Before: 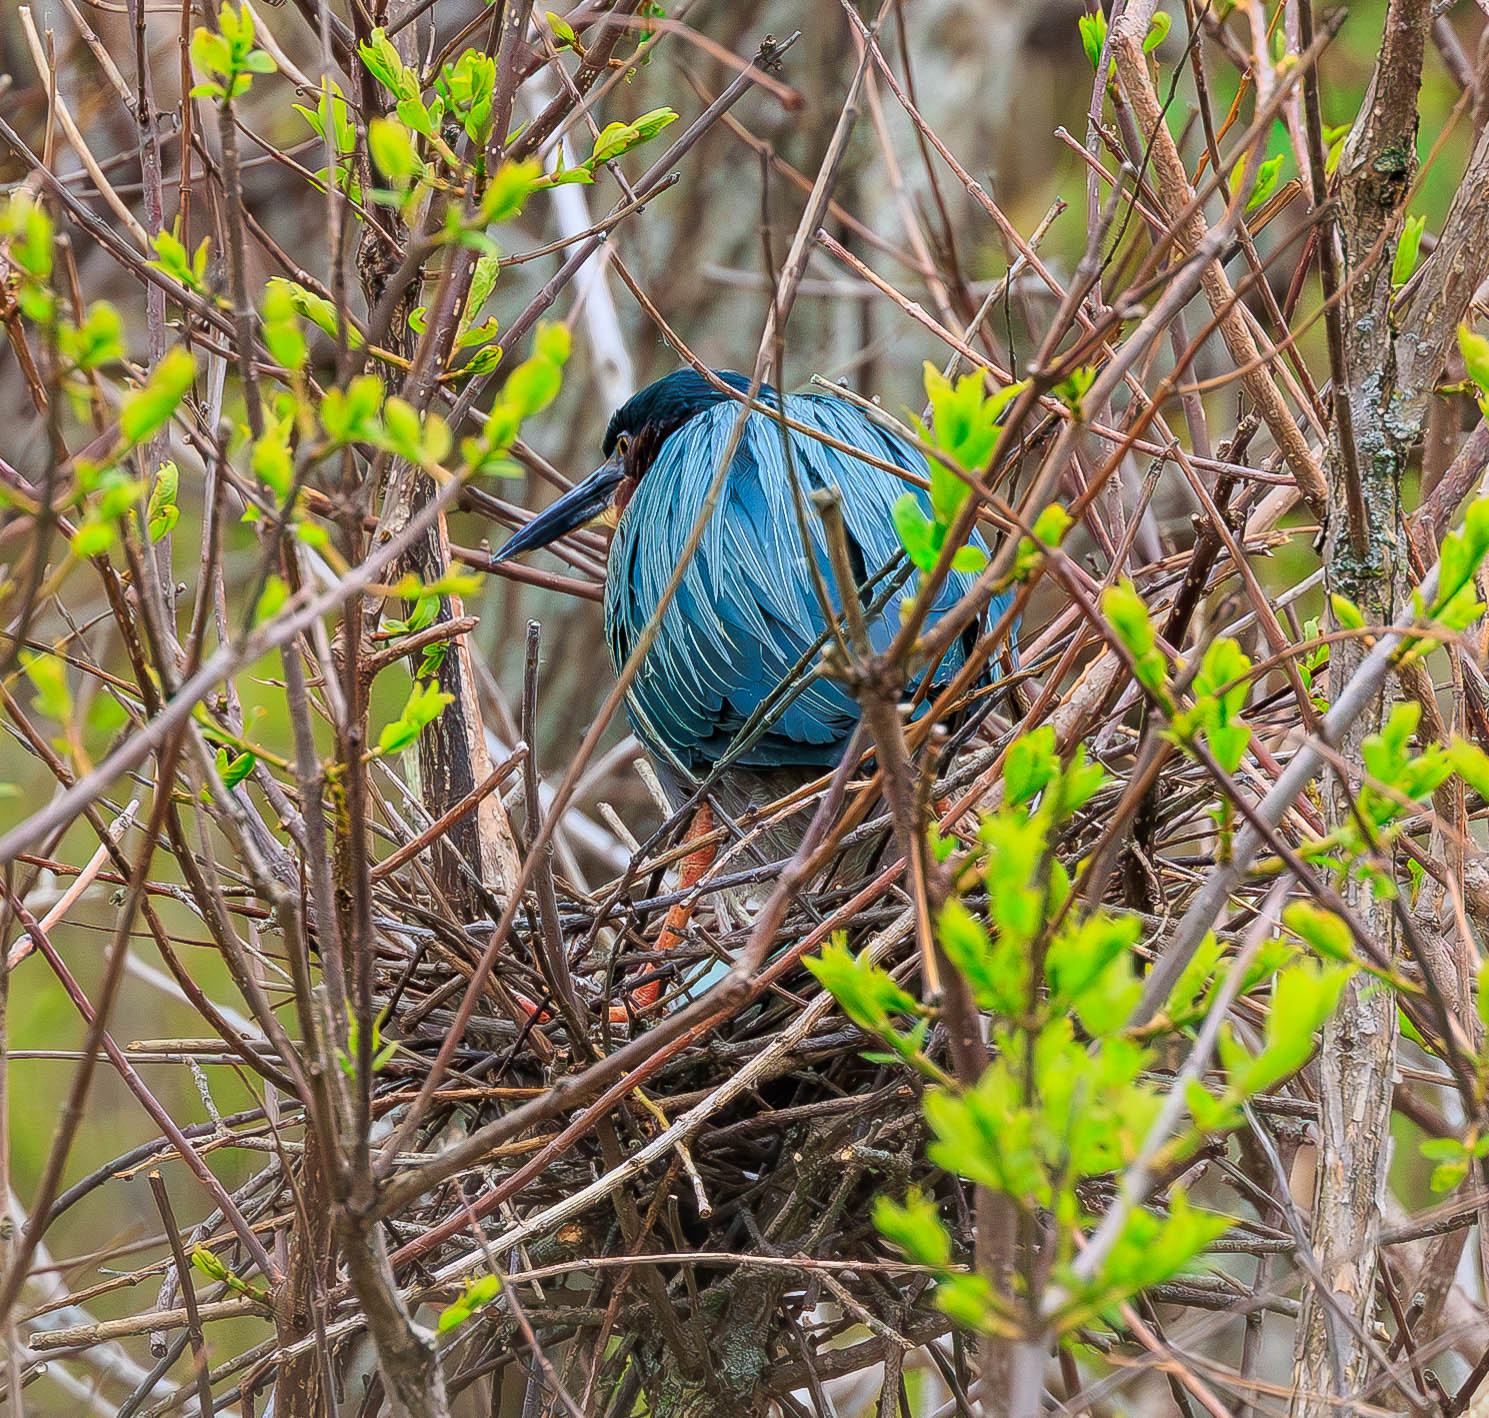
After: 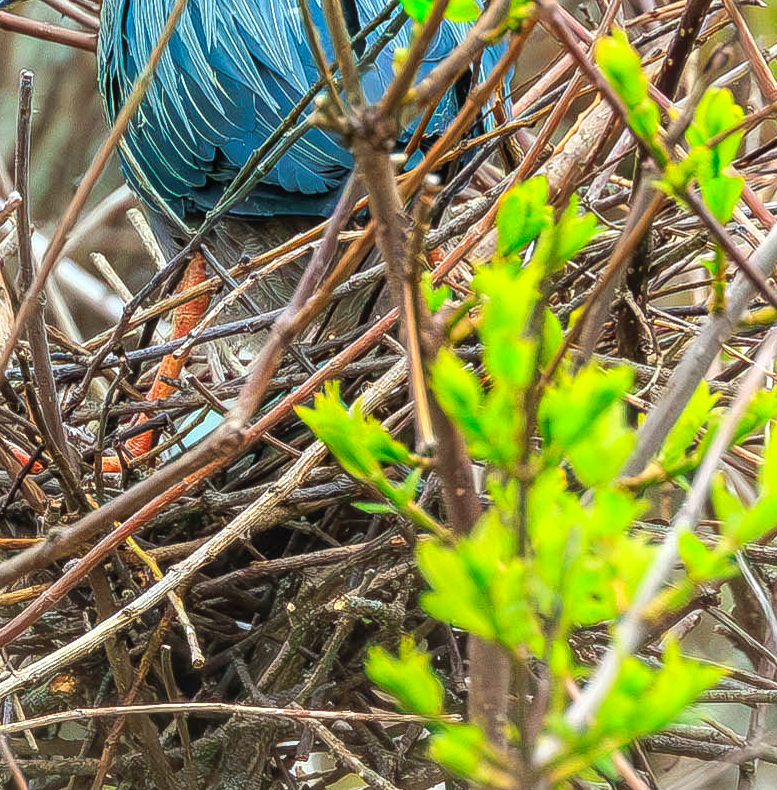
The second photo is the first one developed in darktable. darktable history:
exposure: exposure 0.494 EV, compensate highlight preservation false
contrast brightness saturation: contrast 0.047
crop: left 34.101%, top 38.817%, right 13.661%, bottom 5.421%
local contrast: detail 109%
color correction: highlights a* -4.5, highlights b* 6.79
